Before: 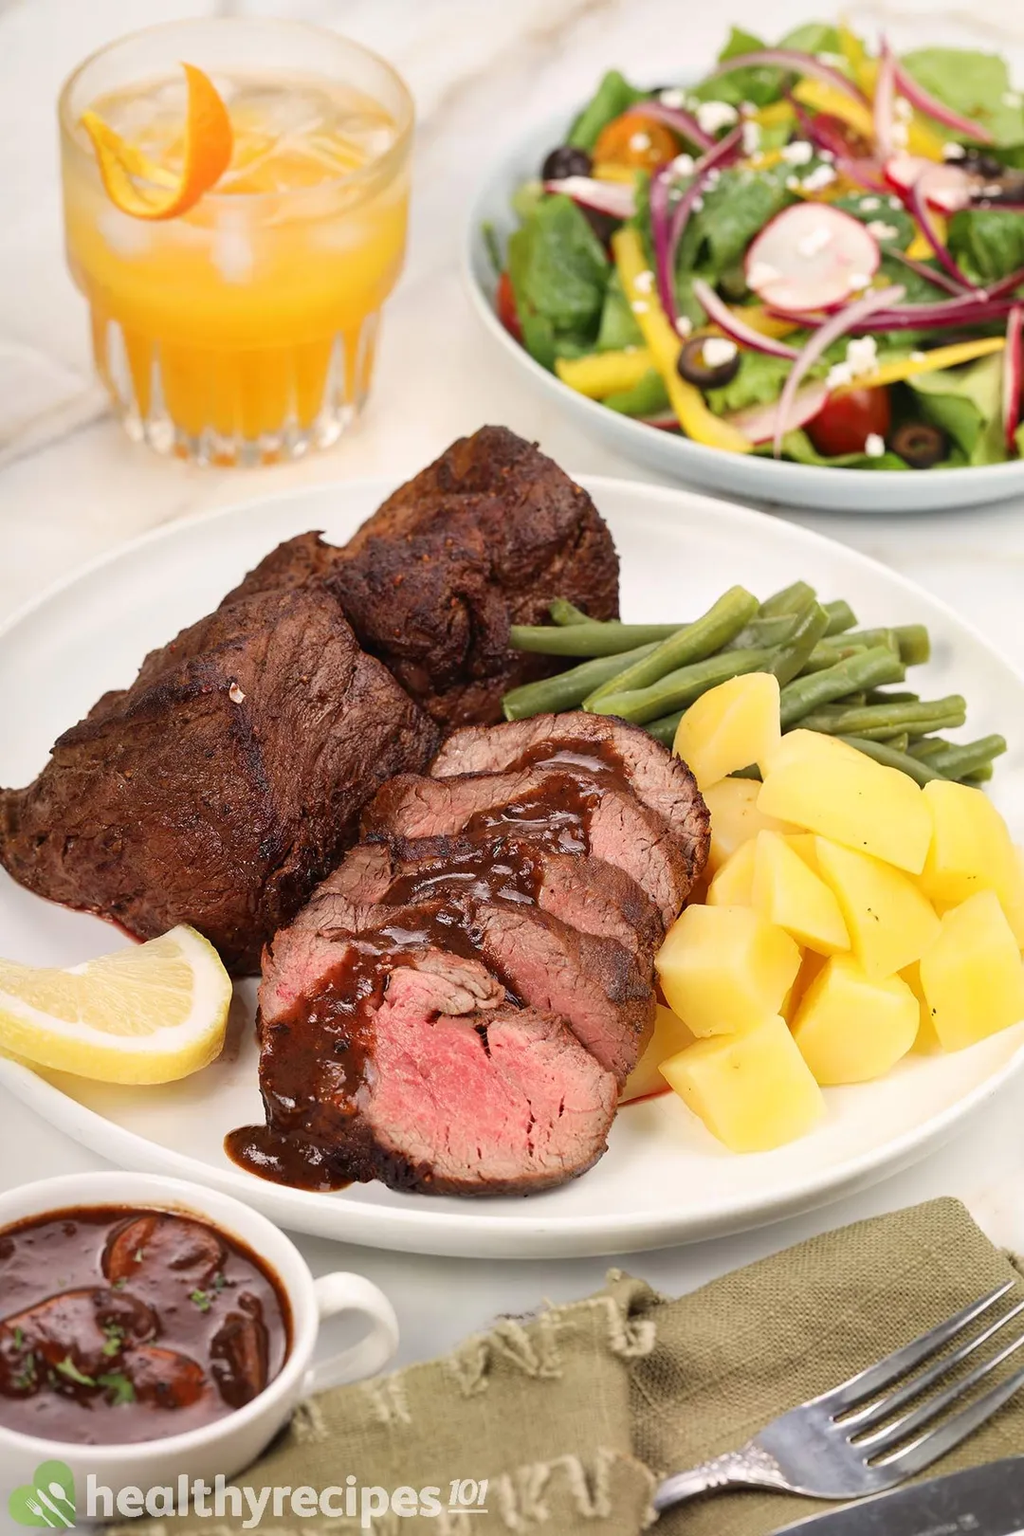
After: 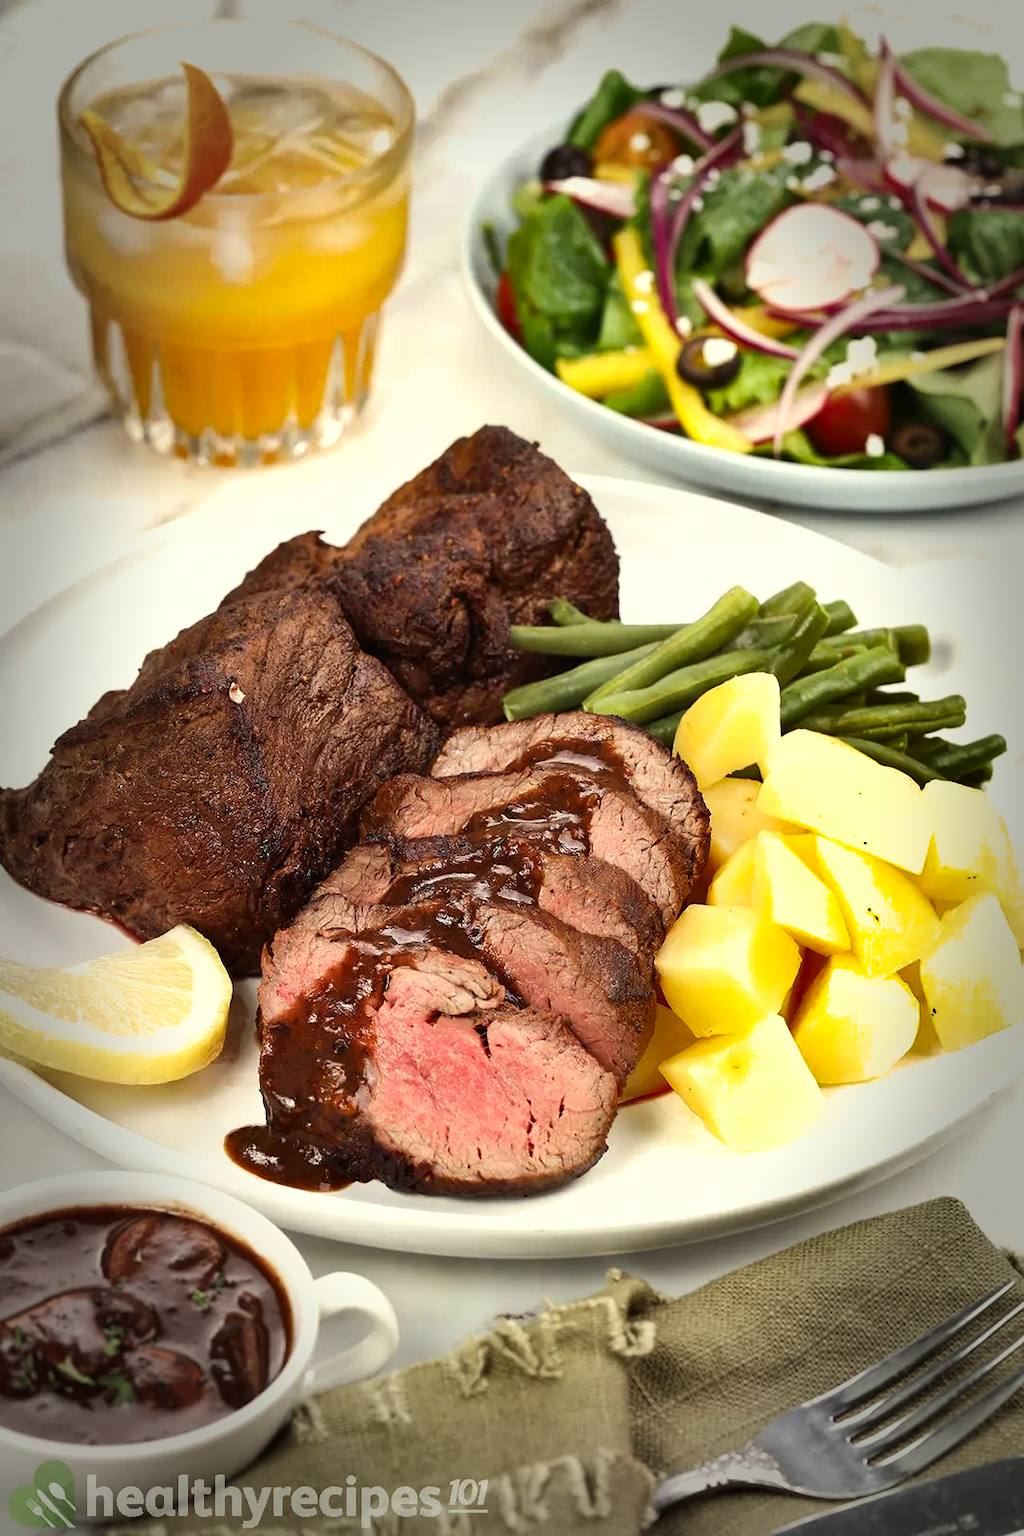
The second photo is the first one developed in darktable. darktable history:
shadows and highlights: radius 108.52, shadows 23.73, highlights -59.32, low approximation 0.01, soften with gaussian
color correction: highlights a* -4.28, highlights b* 6.53
tone equalizer: -8 EV -0.417 EV, -7 EV -0.389 EV, -6 EV -0.333 EV, -5 EV -0.222 EV, -3 EV 0.222 EV, -2 EV 0.333 EV, -1 EV 0.389 EV, +0 EV 0.417 EV, edges refinement/feathering 500, mask exposure compensation -1.57 EV, preserve details no
vignetting: fall-off start 66.7%, fall-off radius 39.74%, brightness -0.576, saturation -0.258, automatic ratio true, width/height ratio 0.671, dithering 16-bit output
